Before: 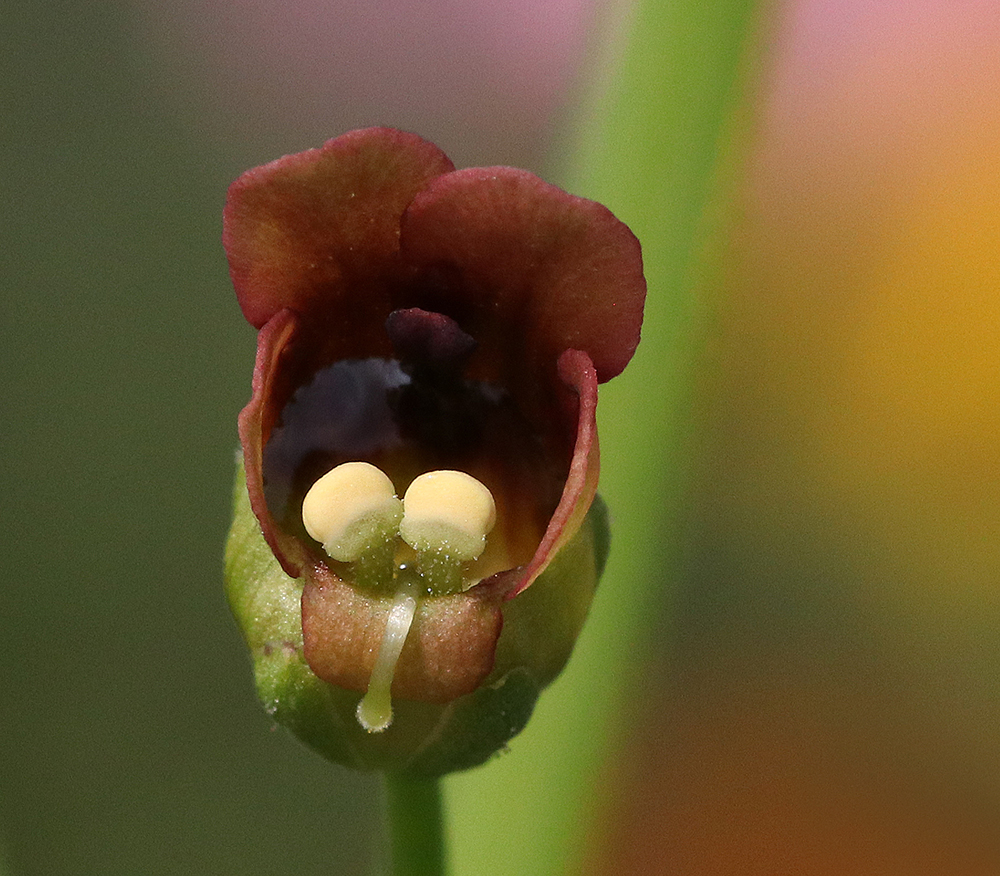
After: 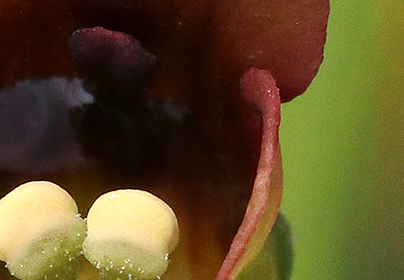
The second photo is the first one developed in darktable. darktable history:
crop: left 31.751%, top 32.172%, right 27.8%, bottom 35.83%
tone equalizer: on, module defaults
exposure: exposure 0.217 EV, compensate highlight preservation false
